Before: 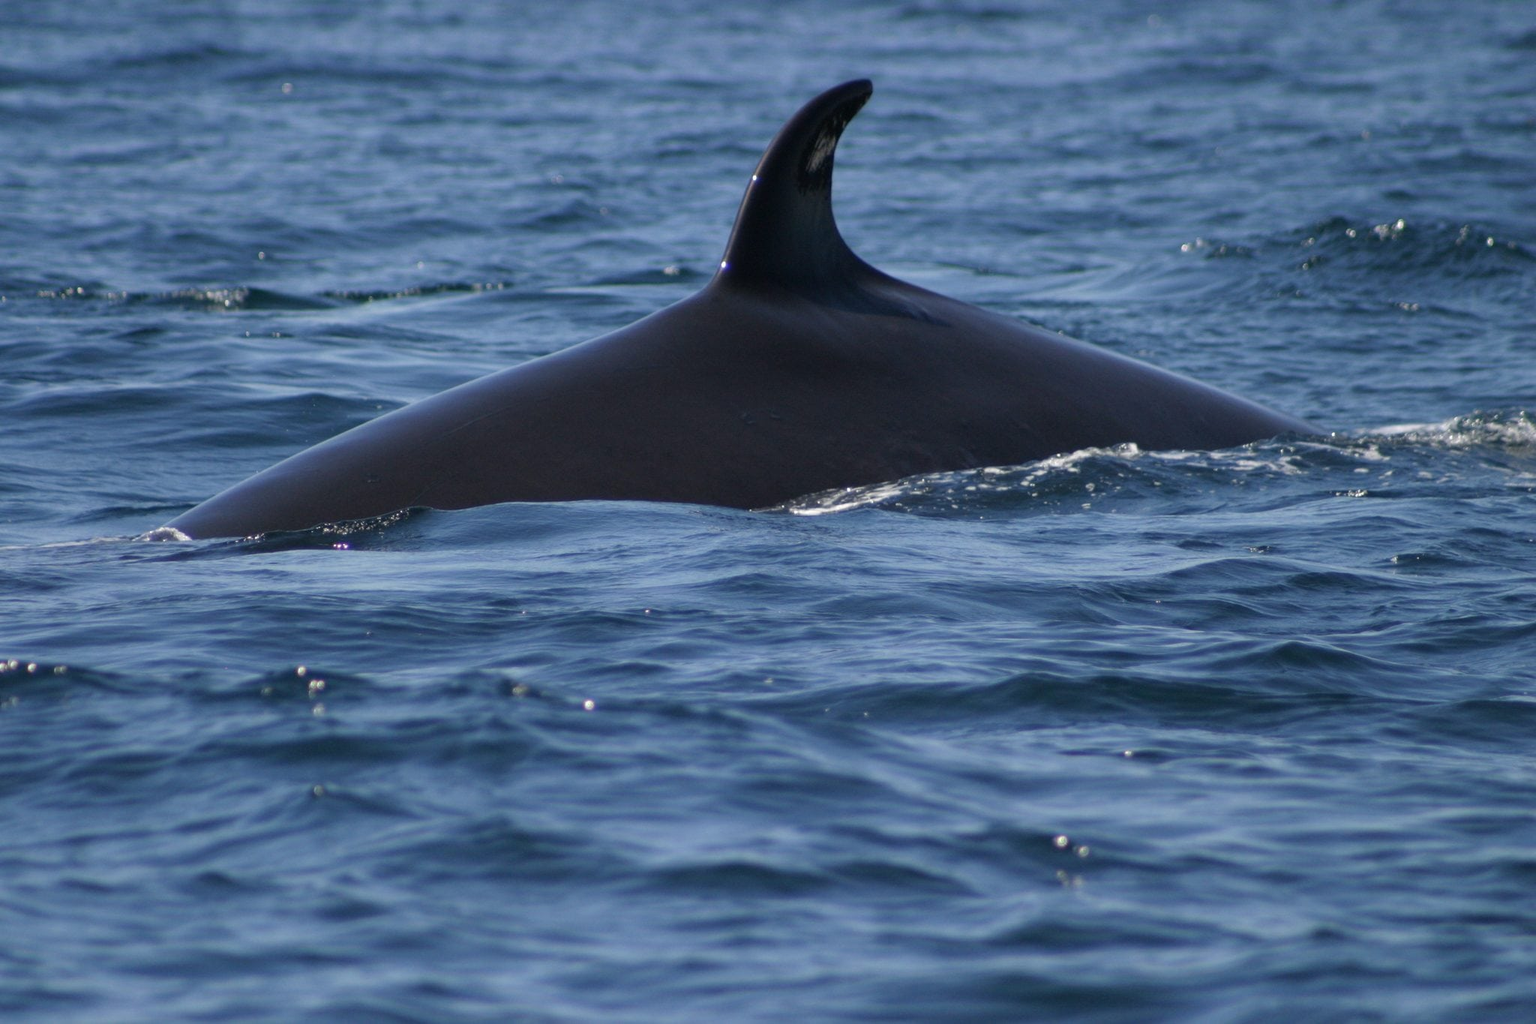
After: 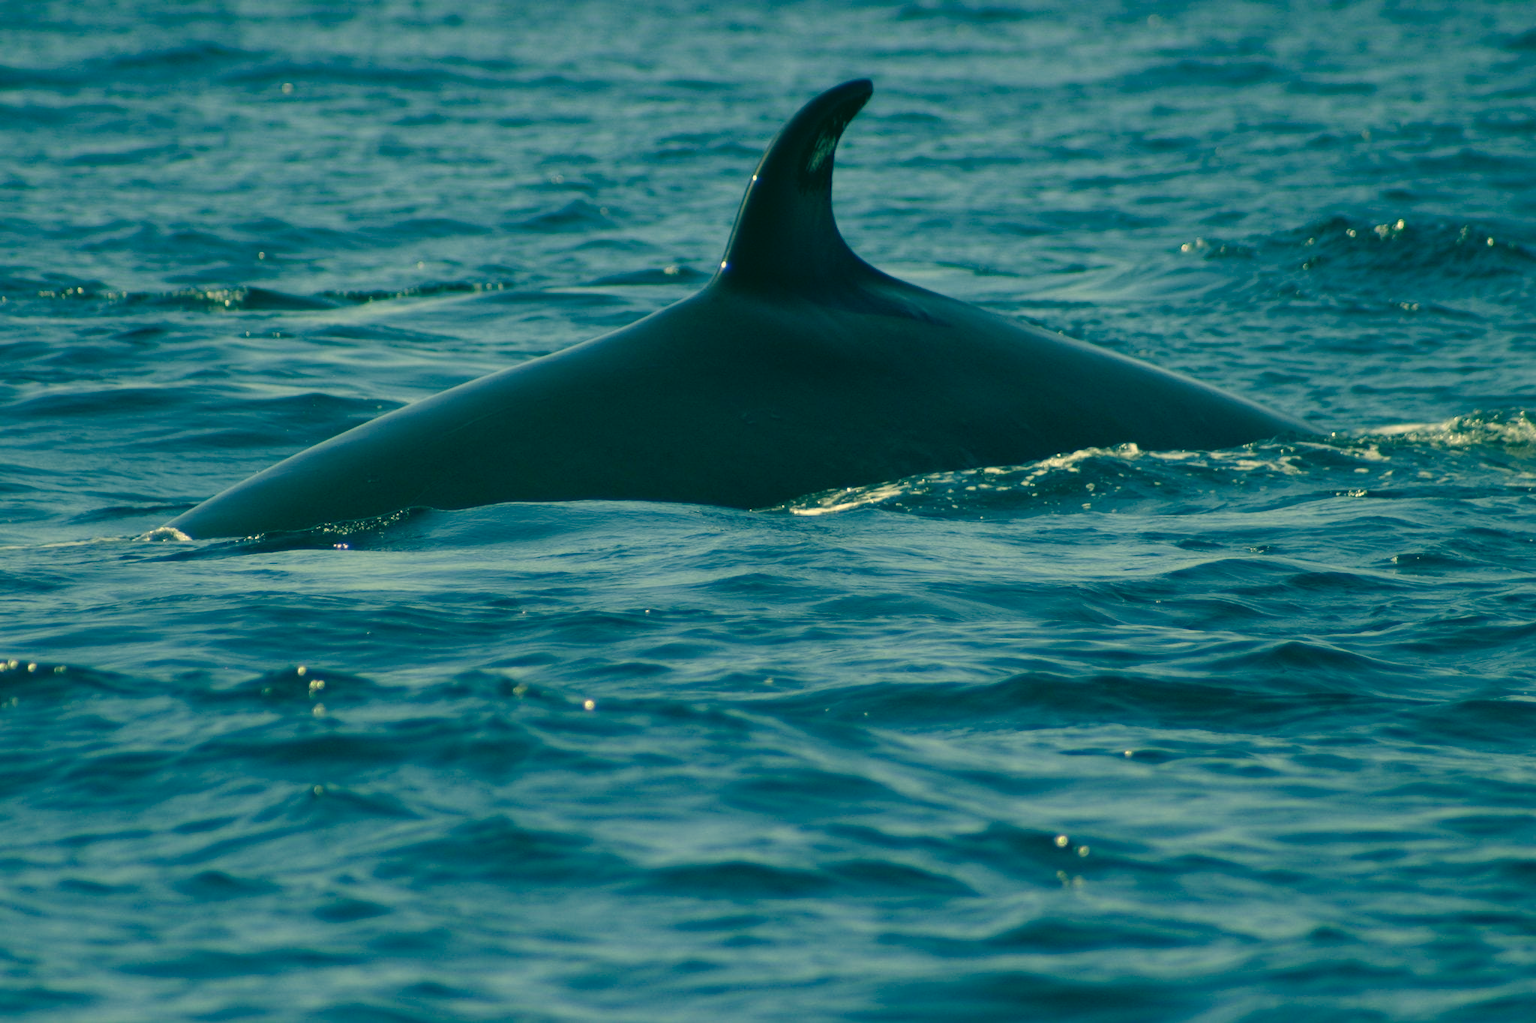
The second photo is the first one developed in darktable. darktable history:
color correction: highlights a* 1.97, highlights b* 34.54, shadows a* -36.46, shadows b* -5.7
